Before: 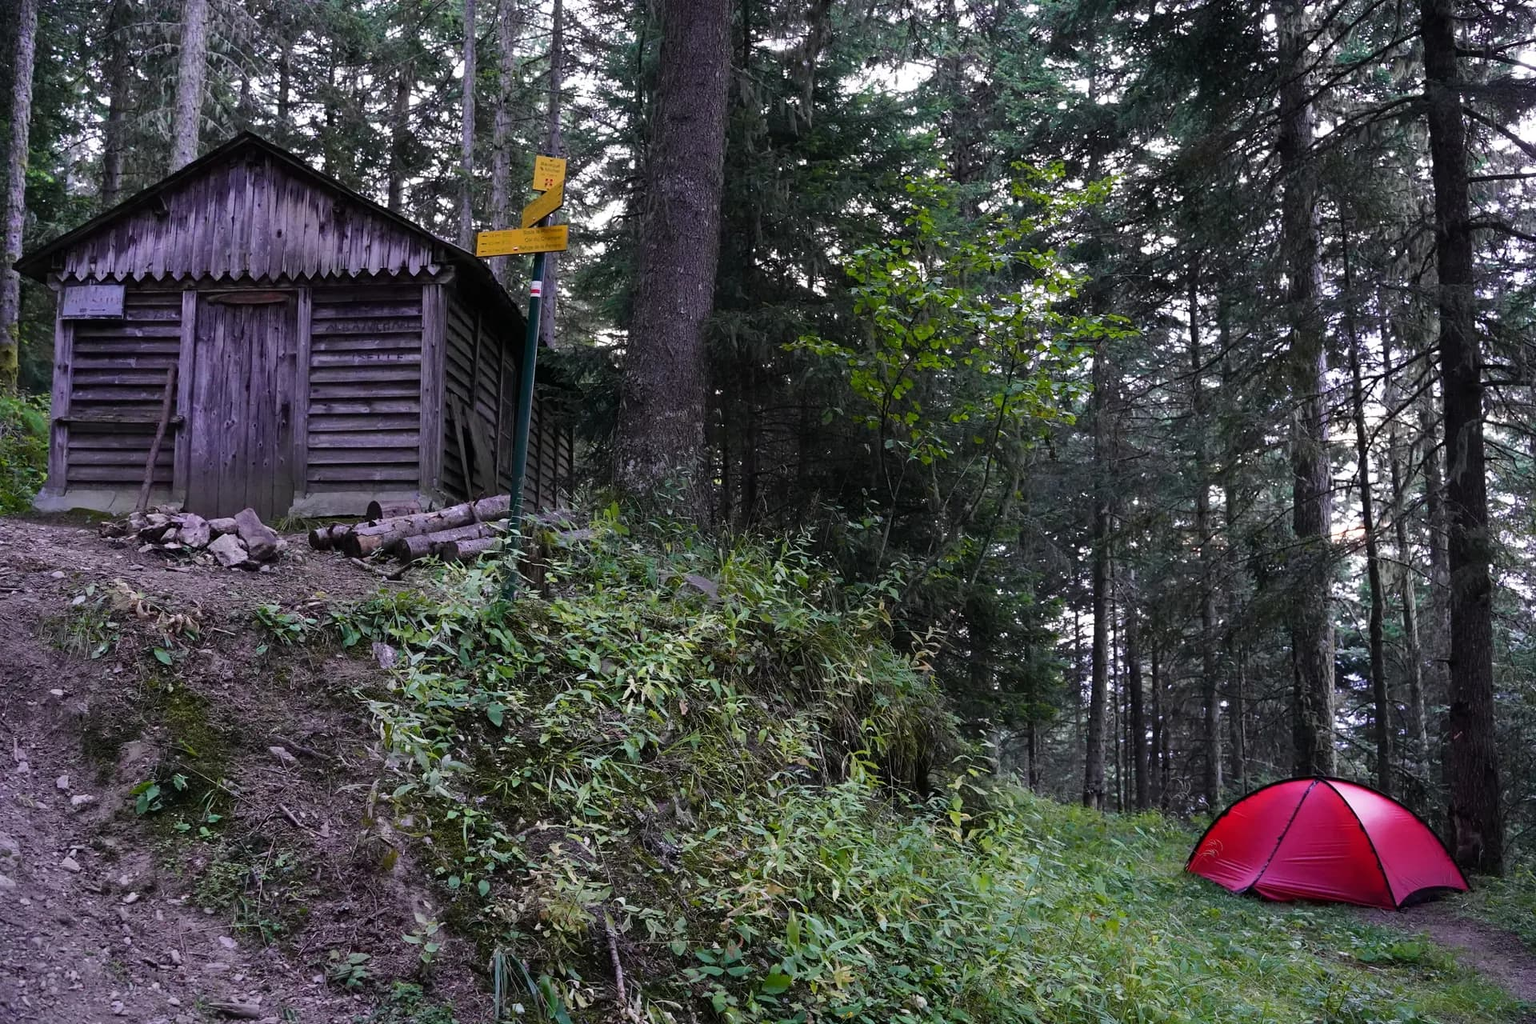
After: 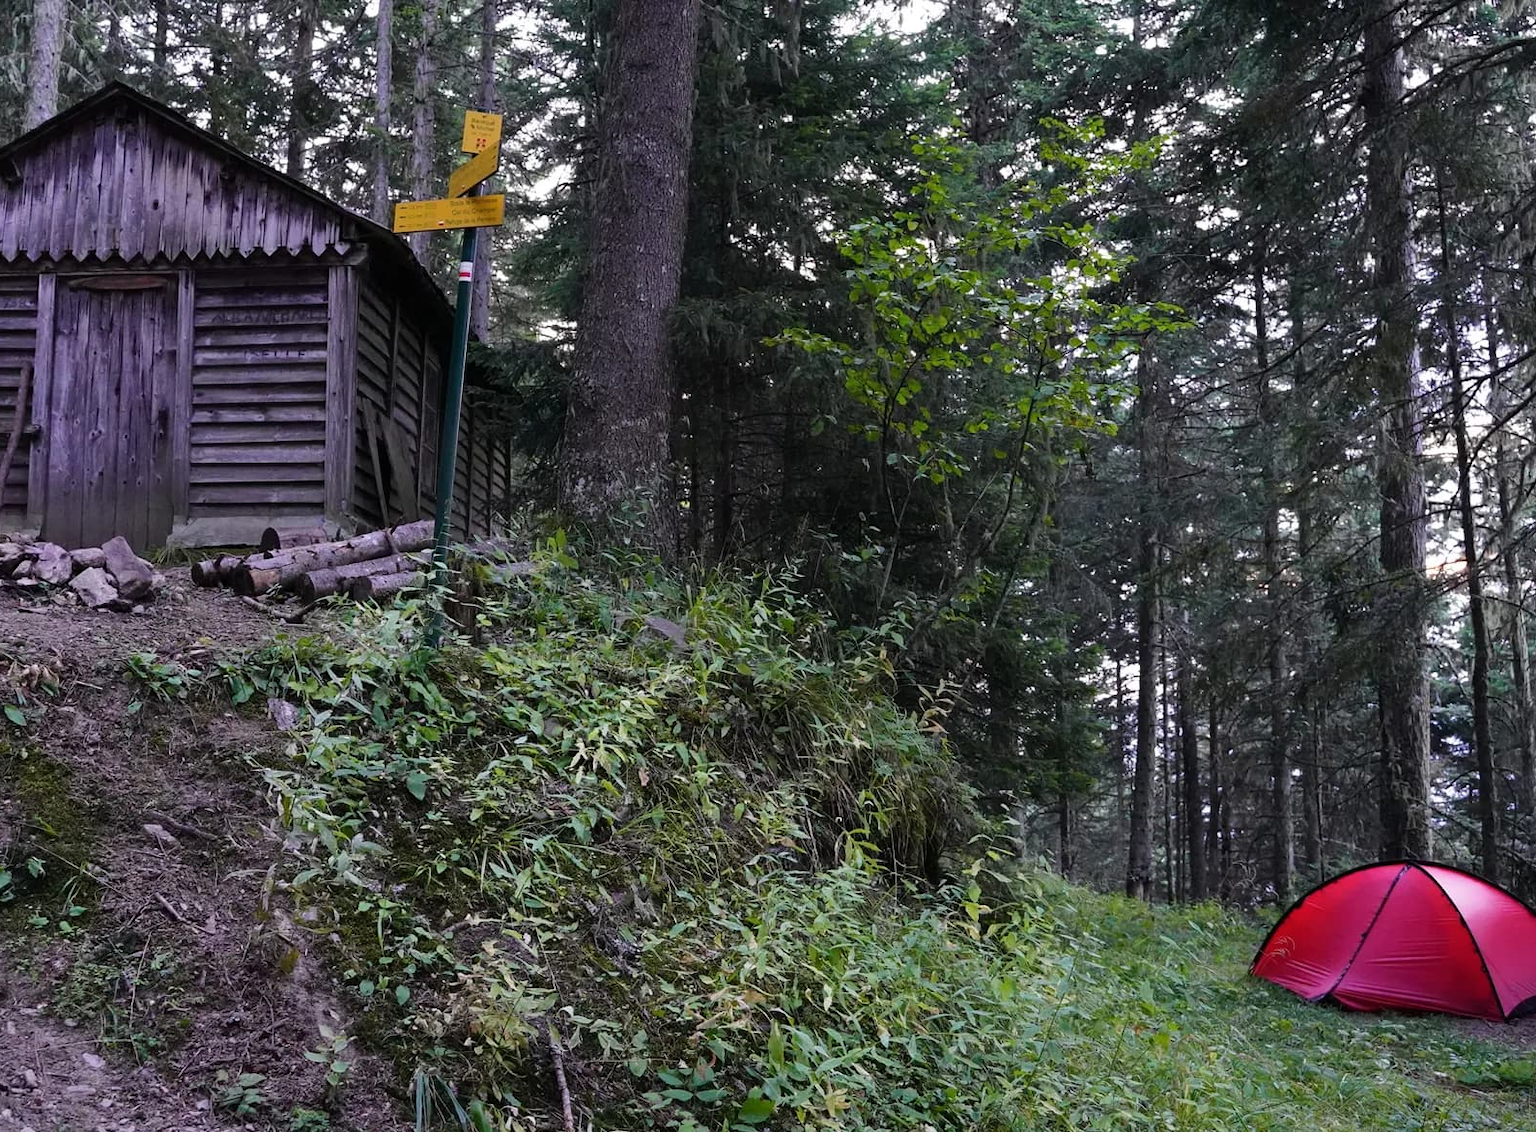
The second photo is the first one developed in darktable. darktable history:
crop: left 9.807%, top 6.259%, right 7.334%, bottom 2.177%
shadows and highlights: shadows 20.91, highlights -35.45, soften with gaussian
